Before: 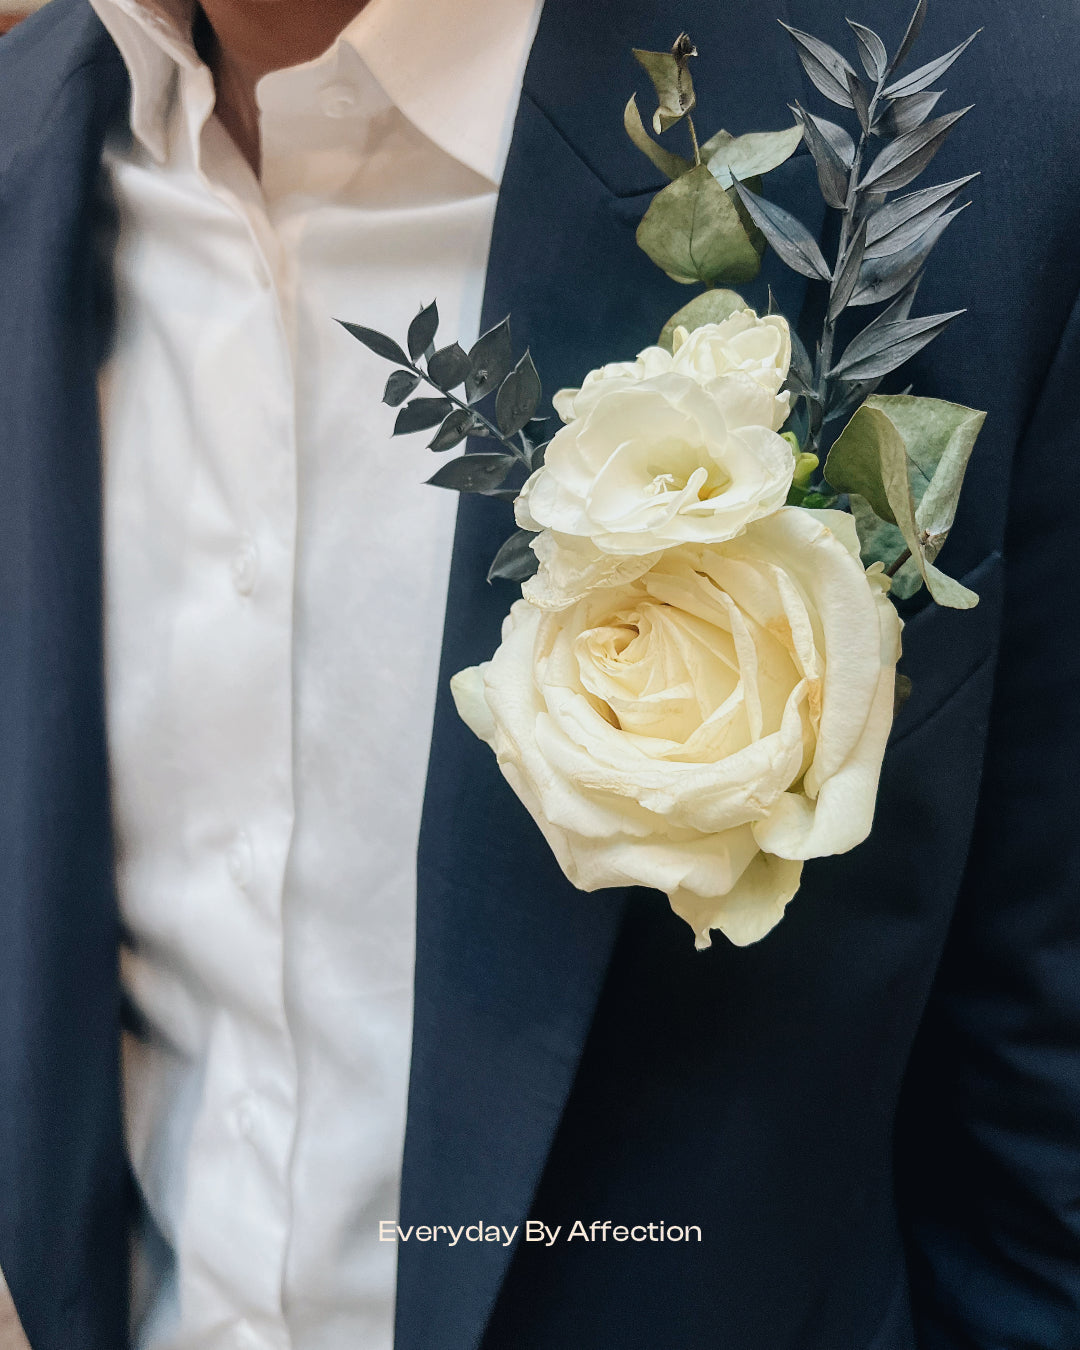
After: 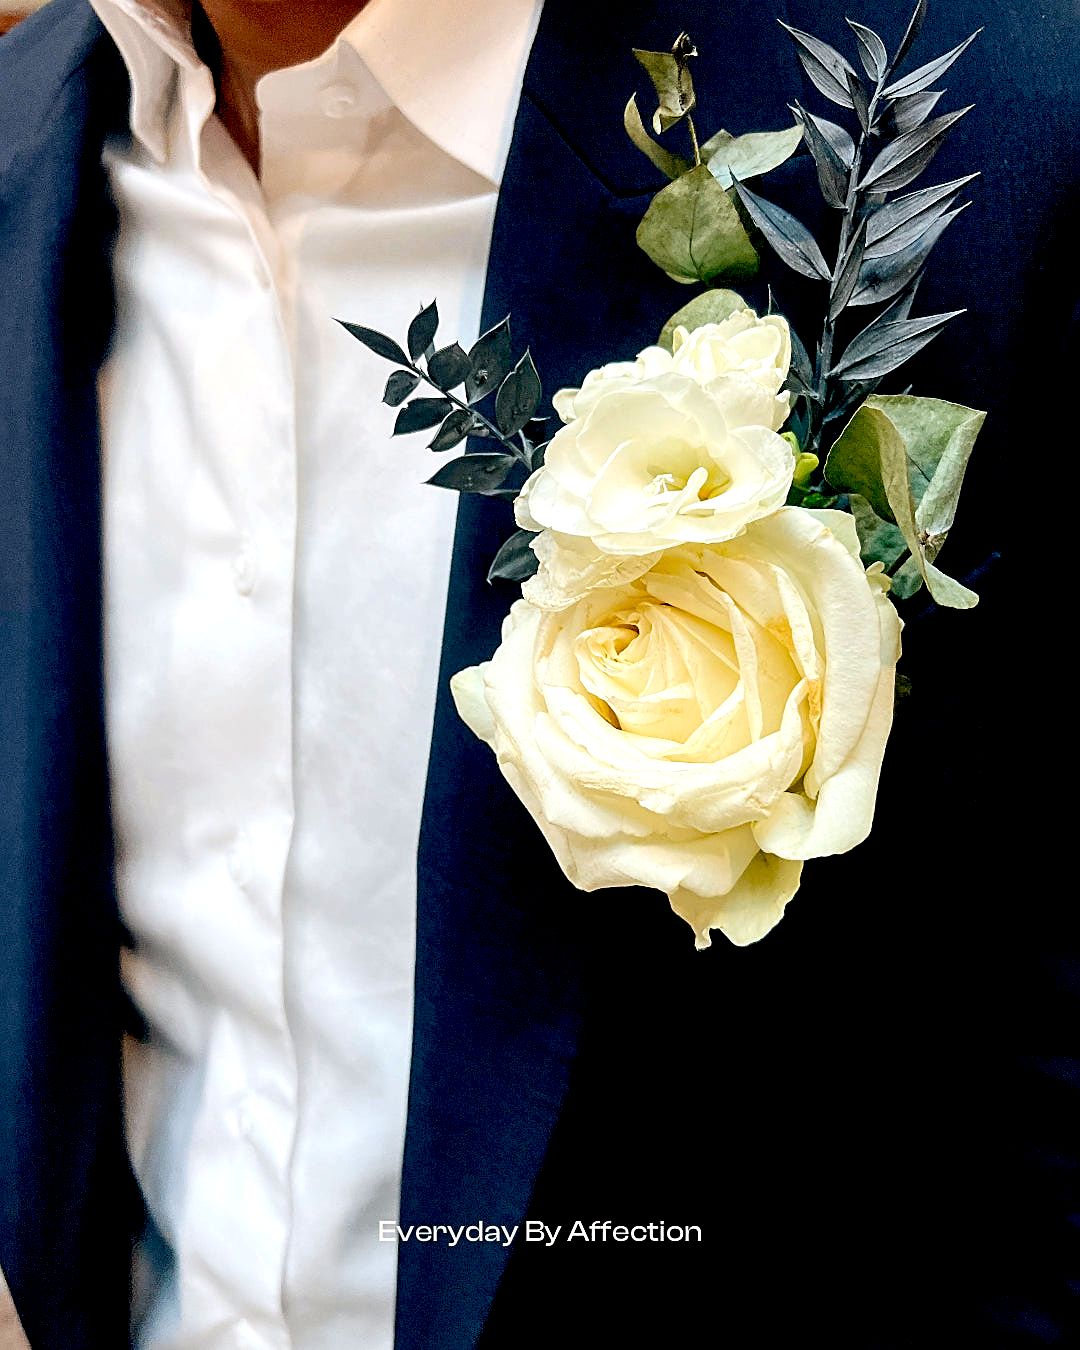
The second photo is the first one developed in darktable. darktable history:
sharpen: on, module defaults
exposure: black level correction 0.031, exposure 0.304 EV, compensate highlight preservation false
color balance: contrast 6.48%, output saturation 113.3%
